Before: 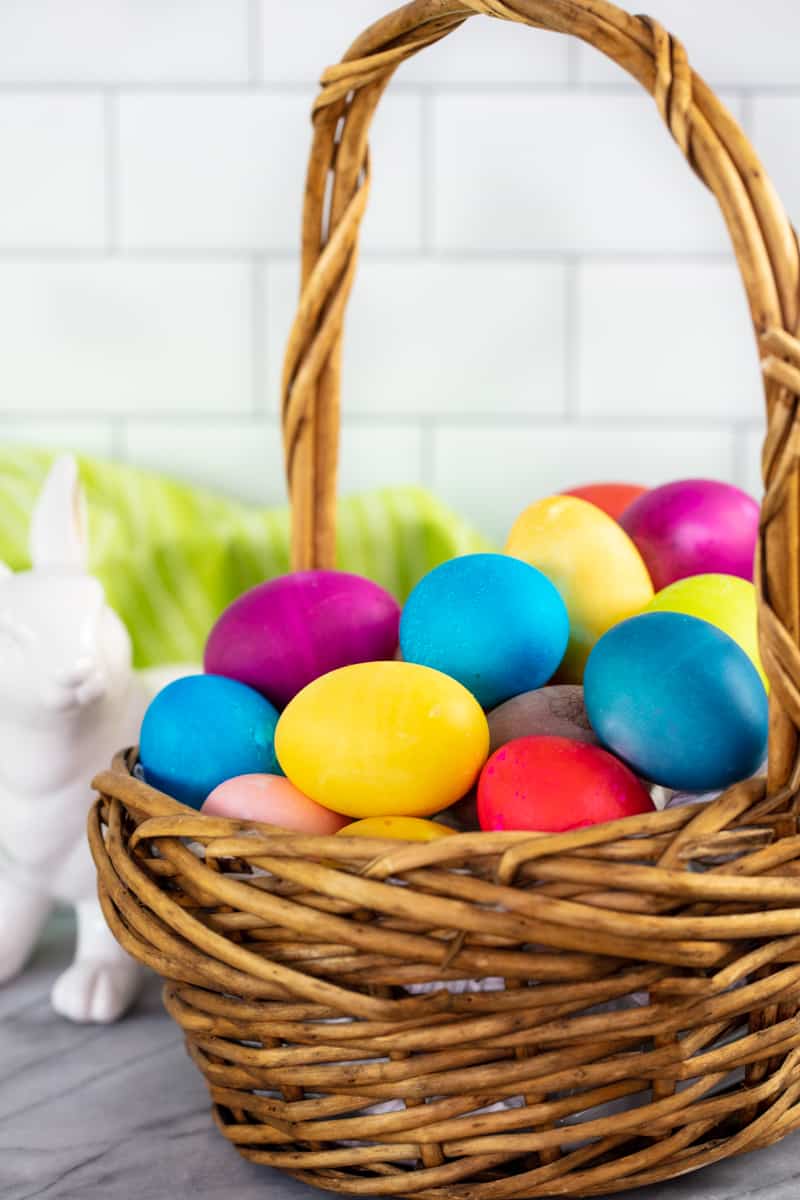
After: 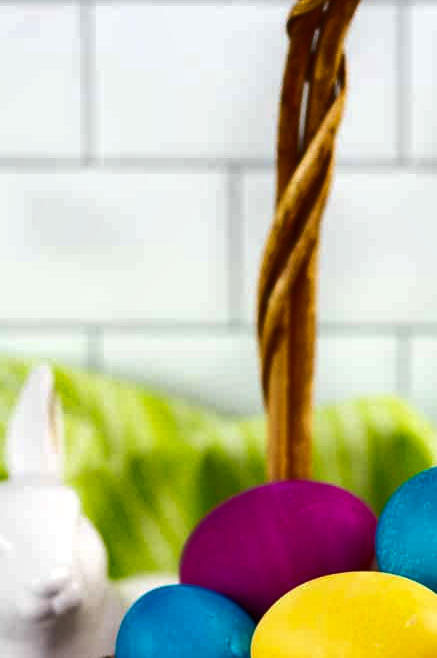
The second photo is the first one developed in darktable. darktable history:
crop and rotate: left 3.047%, top 7.509%, right 42.236%, bottom 37.598%
shadows and highlights: radius 171.16, shadows 27, white point adjustment 3.13, highlights -67.95, soften with gaussian
